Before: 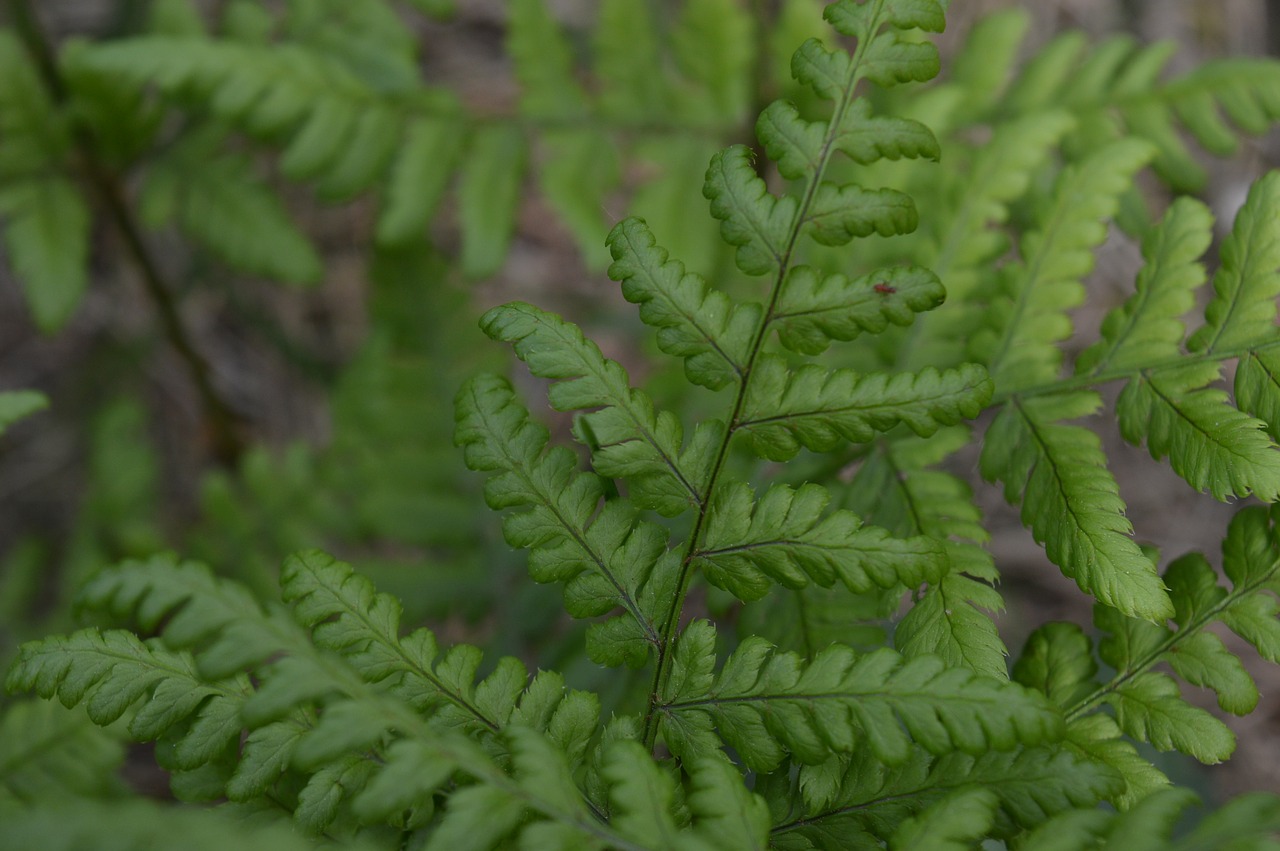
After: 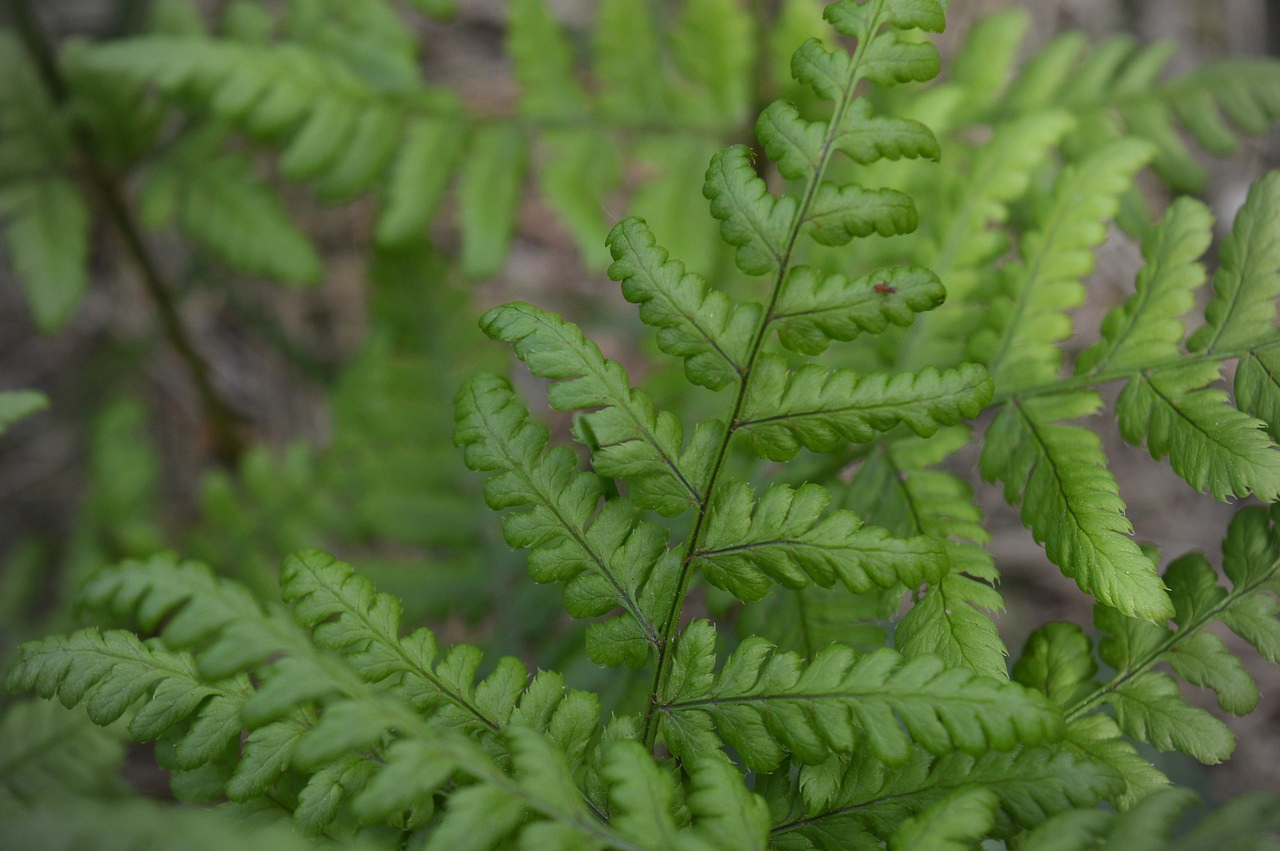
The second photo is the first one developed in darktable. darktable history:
vignetting: center (-0.009, 0), unbound false
exposure: black level correction 0, exposure 0.499 EV, compensate exposure bias true, compensate highlight preservation false
